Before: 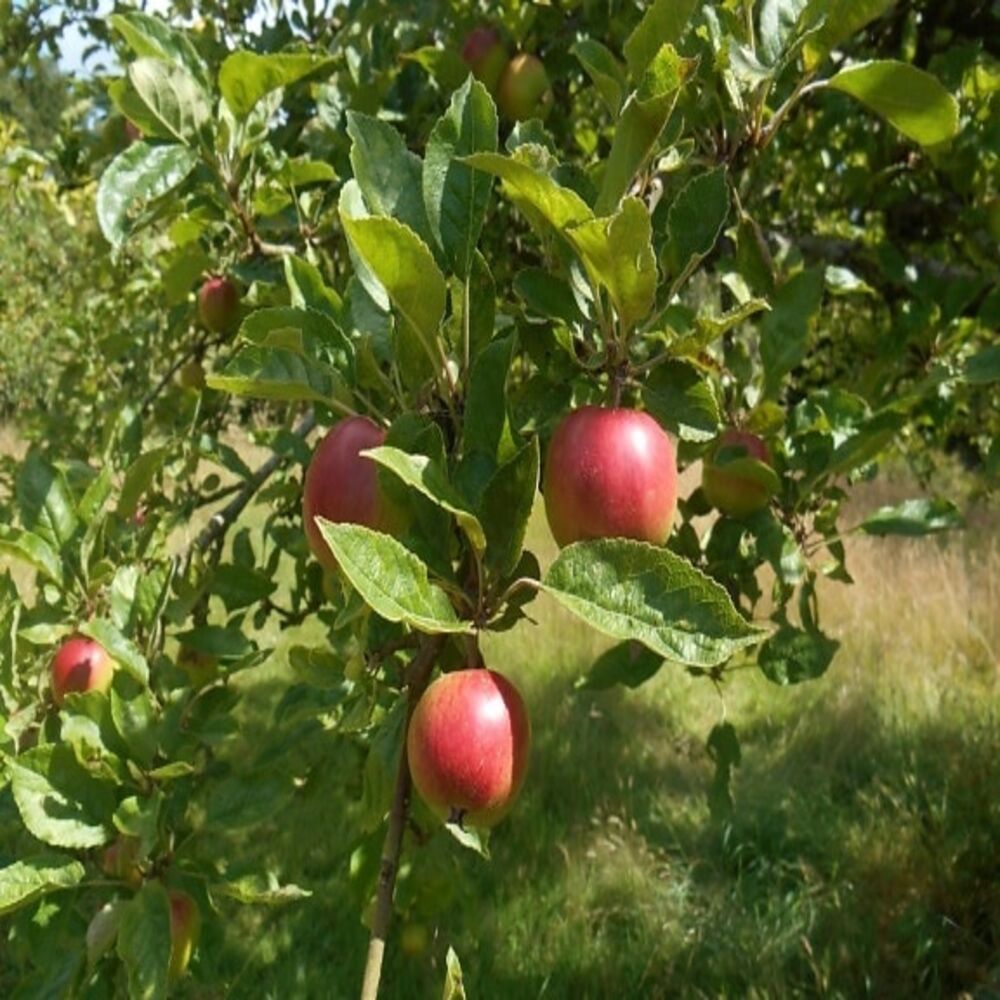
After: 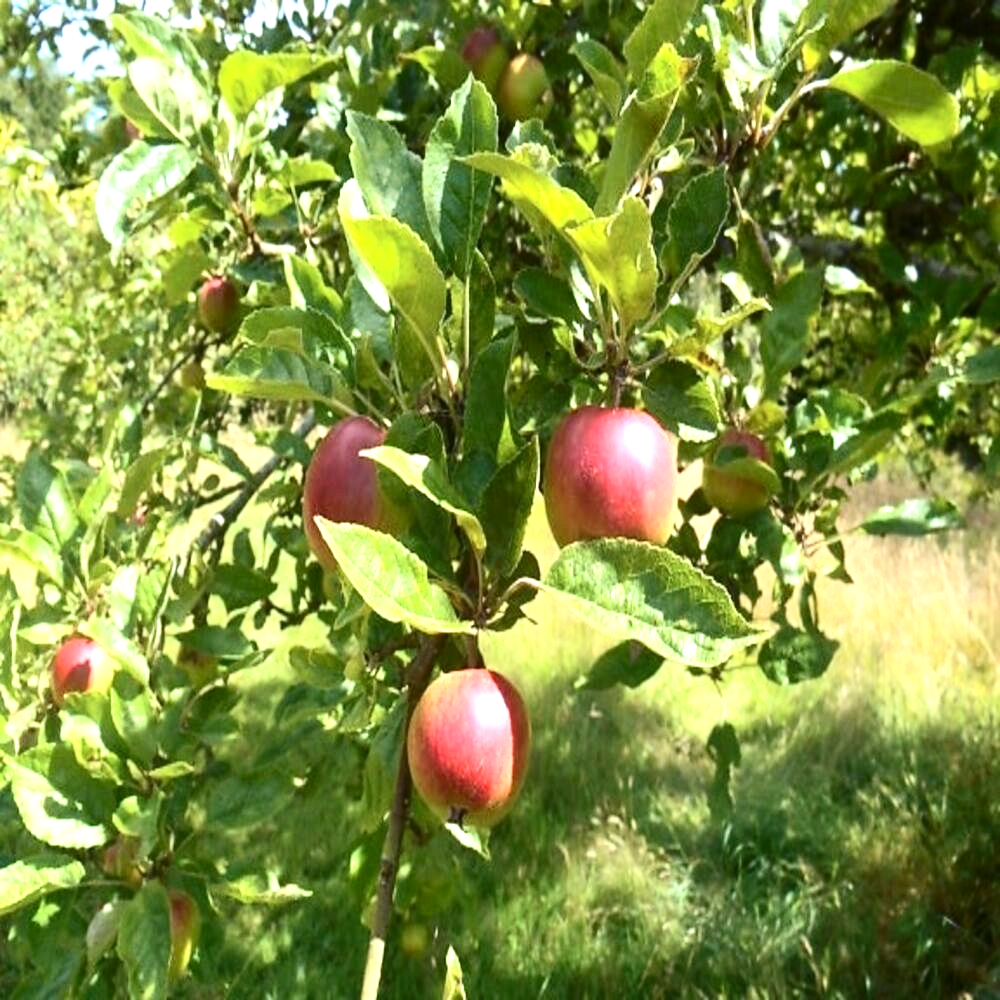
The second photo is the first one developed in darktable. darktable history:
exposure: exposure 1.25 EV, compensate exposure bias true, compensate highlight preservation false
white balance: red 0.974, blue 1.044
contrast brightness saturation: contrast 0.22
